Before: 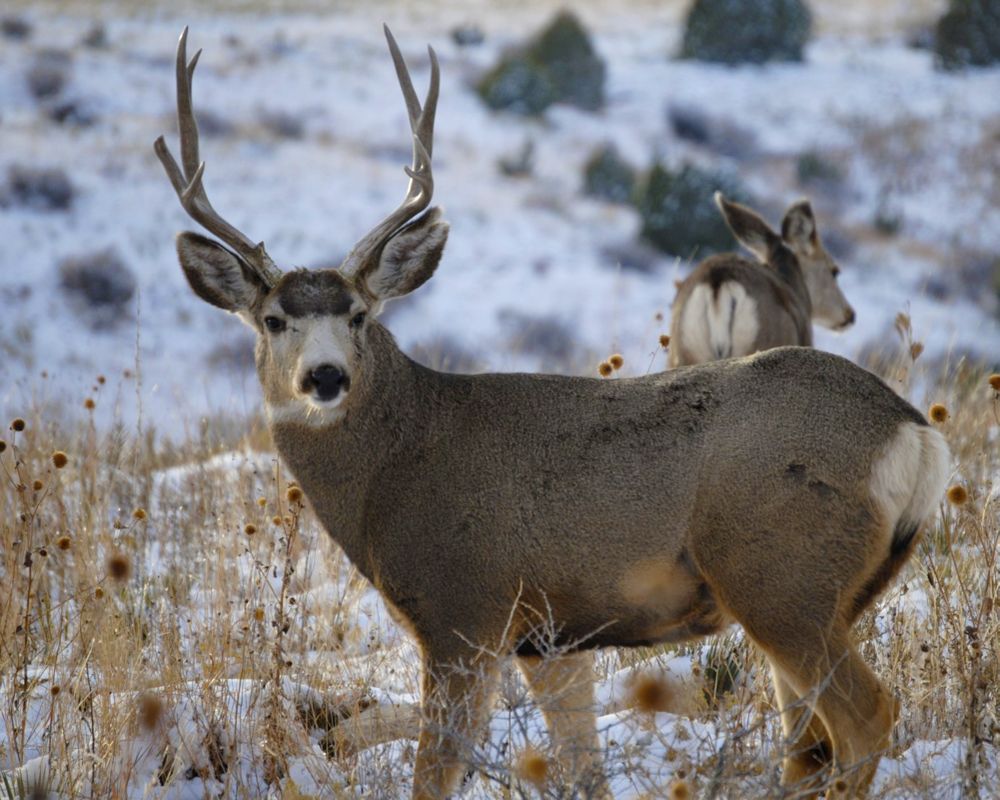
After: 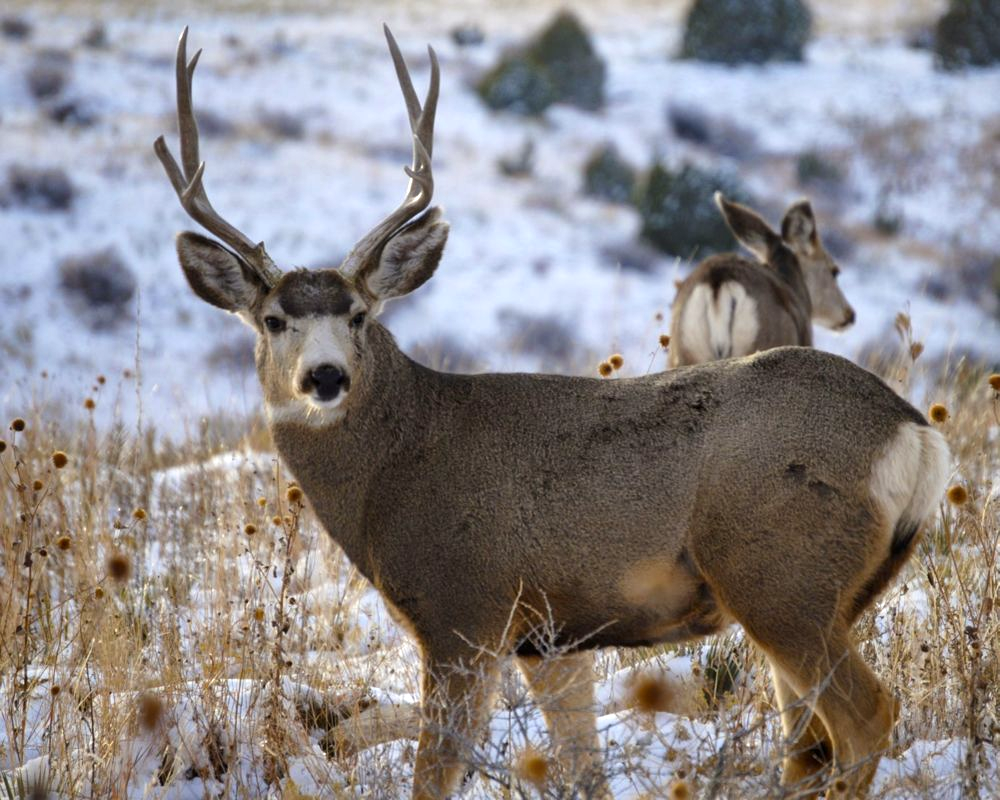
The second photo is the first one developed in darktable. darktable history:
local contrast: mode bilateral grid, contrast 19, coarseness 51, detail 120%, midtone range 0.2
color balance rgb: power › chroma 0.306%, power › hue 24.86°, perceptual saturation grading › global saturation 3.226%, perceptual brilliance grading › highlights 8.787%, perceptual brilliance grading › mid-tones 4.334%, perceptual brilliance grading › shadows 1.68%
